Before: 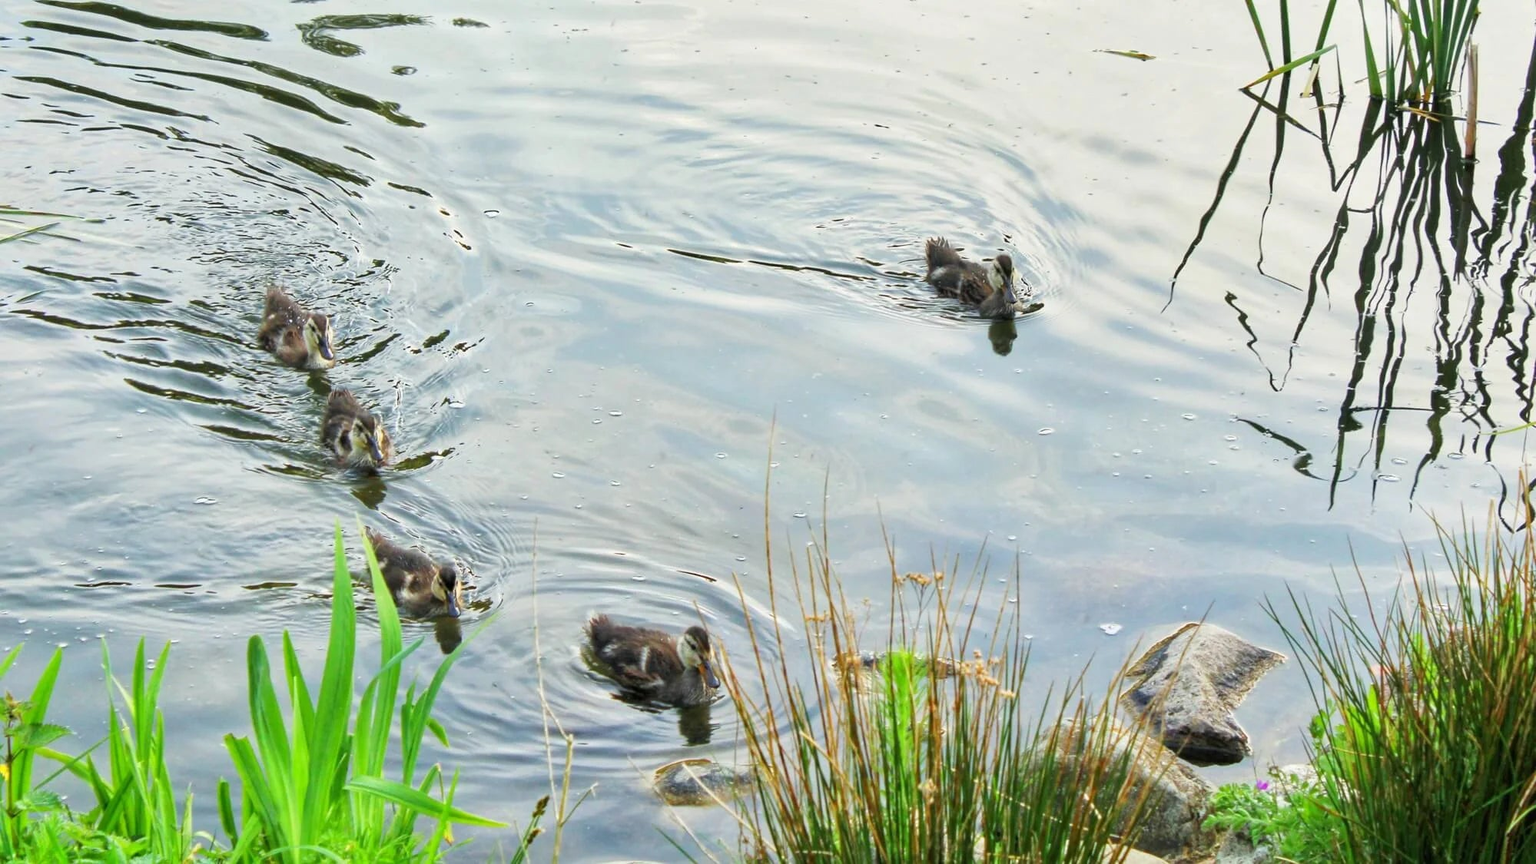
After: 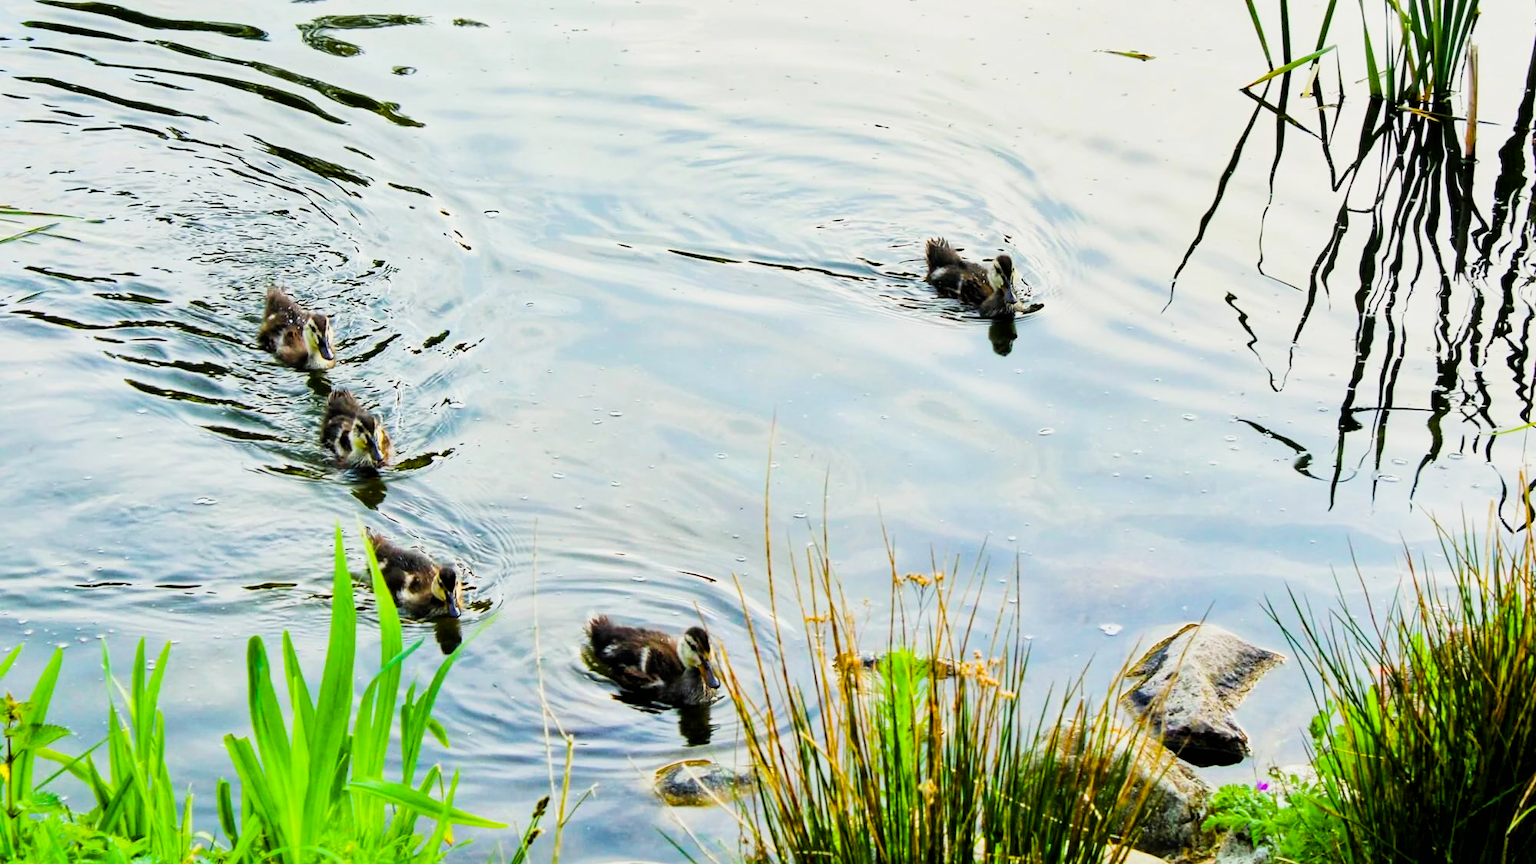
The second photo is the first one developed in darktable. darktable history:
filmic rgb: black relative exposure -5 EV, hardness 2.88, contrast 1.3, highlights saturation mix -30%
color balance rgb: linear chroma grading › global chroma 9%, perceptual saturation grading › global saturation 36%, perceptual saturation grading › shadows 35%, perceptual brilliance grading › global brilliance 15%, perceptual brilliance grading › shadows -35%, global vibrance 15%
